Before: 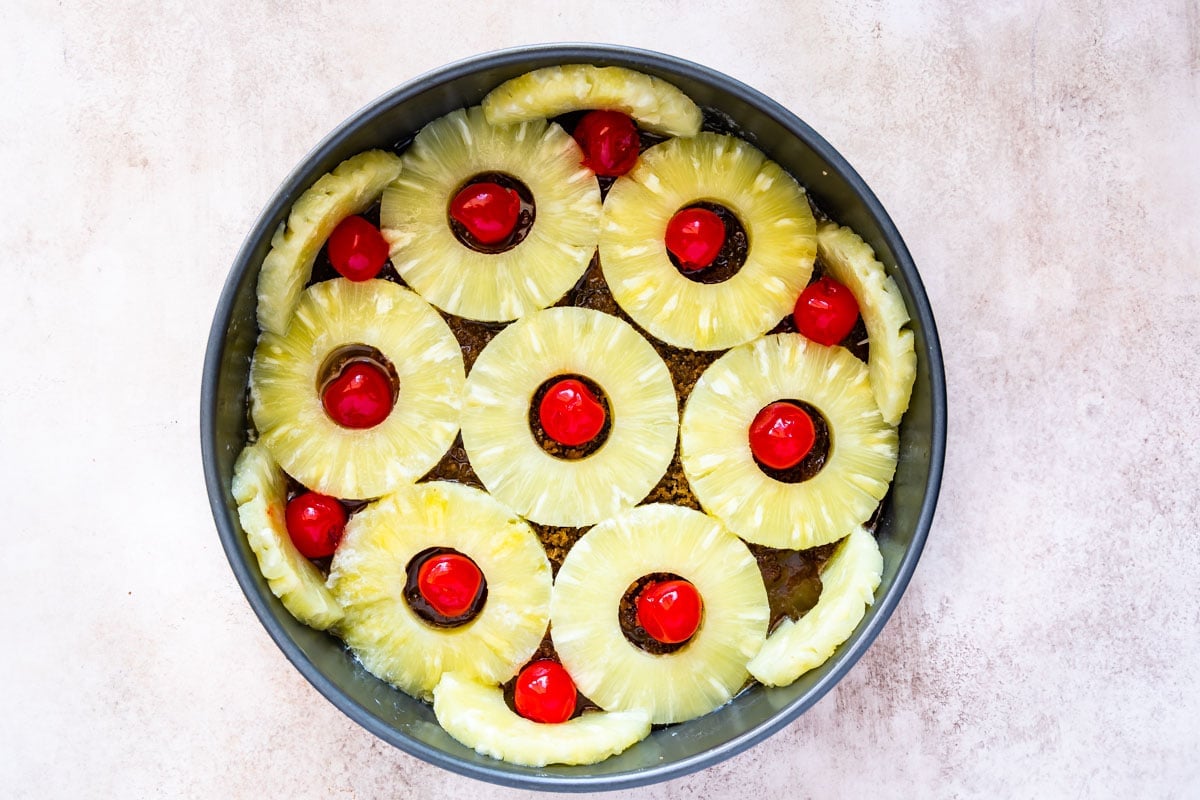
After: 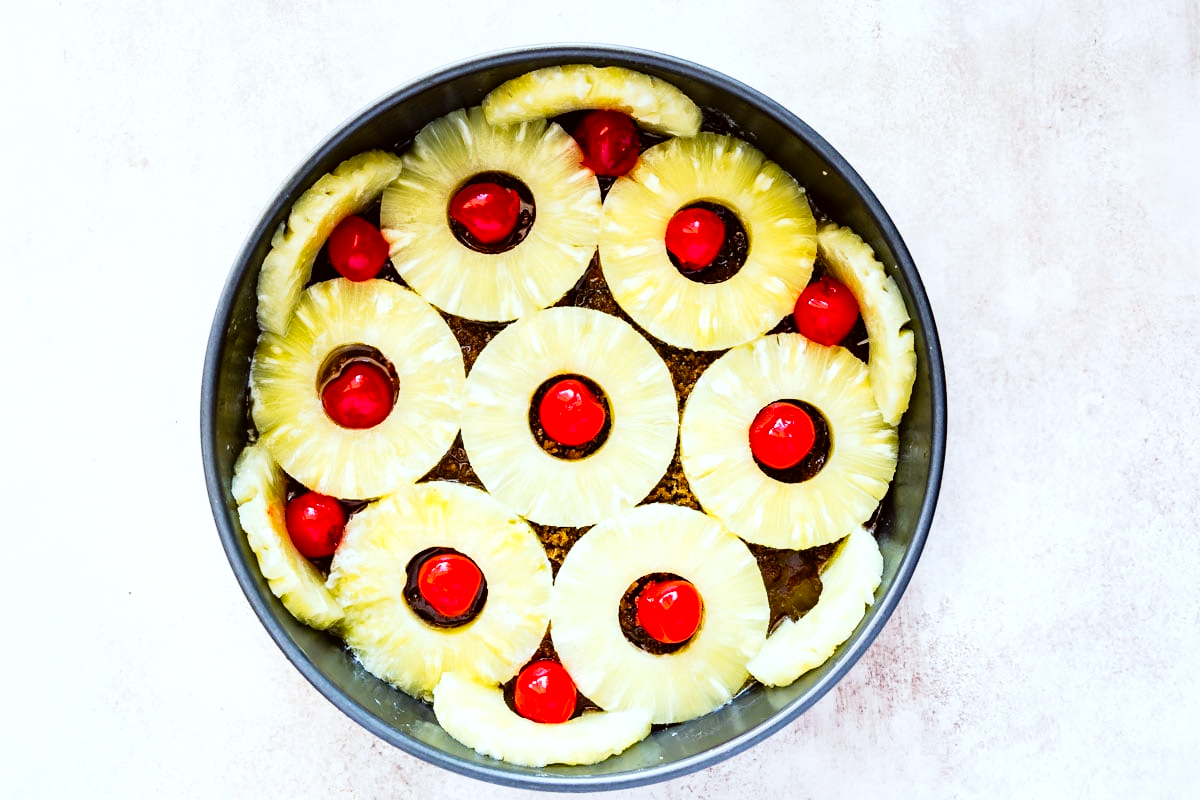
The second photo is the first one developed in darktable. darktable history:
tone equalizer: -8 EV -0.386 EV, -7 EV -0.382 EV, -6 EV -0.344 EV, -5 EV -0.261 EV, -3 EV 0.196 EV, -2 EV 0.361 EV, -1 EV 0.388 EV, +0 EV 0.418 EV, edges refinement/feathering 500, mask exposure compensation -1.57 EV, preserve details guided filter
tone curve: curves: ch0 [(0, 0) (0.128, 0.068) (0.292, 0.274) (0.46, 0.482) (0.653, 0.717) (0.819, 0.869) (0.998, 0.969)]; ch1 [(0, 0) (0.384, 0.365) (0.463, 0.45) (0.486, 0.486) (0.503, 0.504) (0.517, 0.517) (0.549, 0.572) (0.583, 0.615) (0.672, 0.699) (0.774, 0.817) (1, 1)]; ch2 [(0, 0) (0.374, 0.344) (0.446, 0.443) (0.494, 0.5) (0.527, 0.529) (0.565, 0.591) (0.644, 0.682) (1, 1)], preserve colors none
color correction: highlights a* -2.98, highlights b* -2.88, shadows a* 2.44, shadows b* 2.8
